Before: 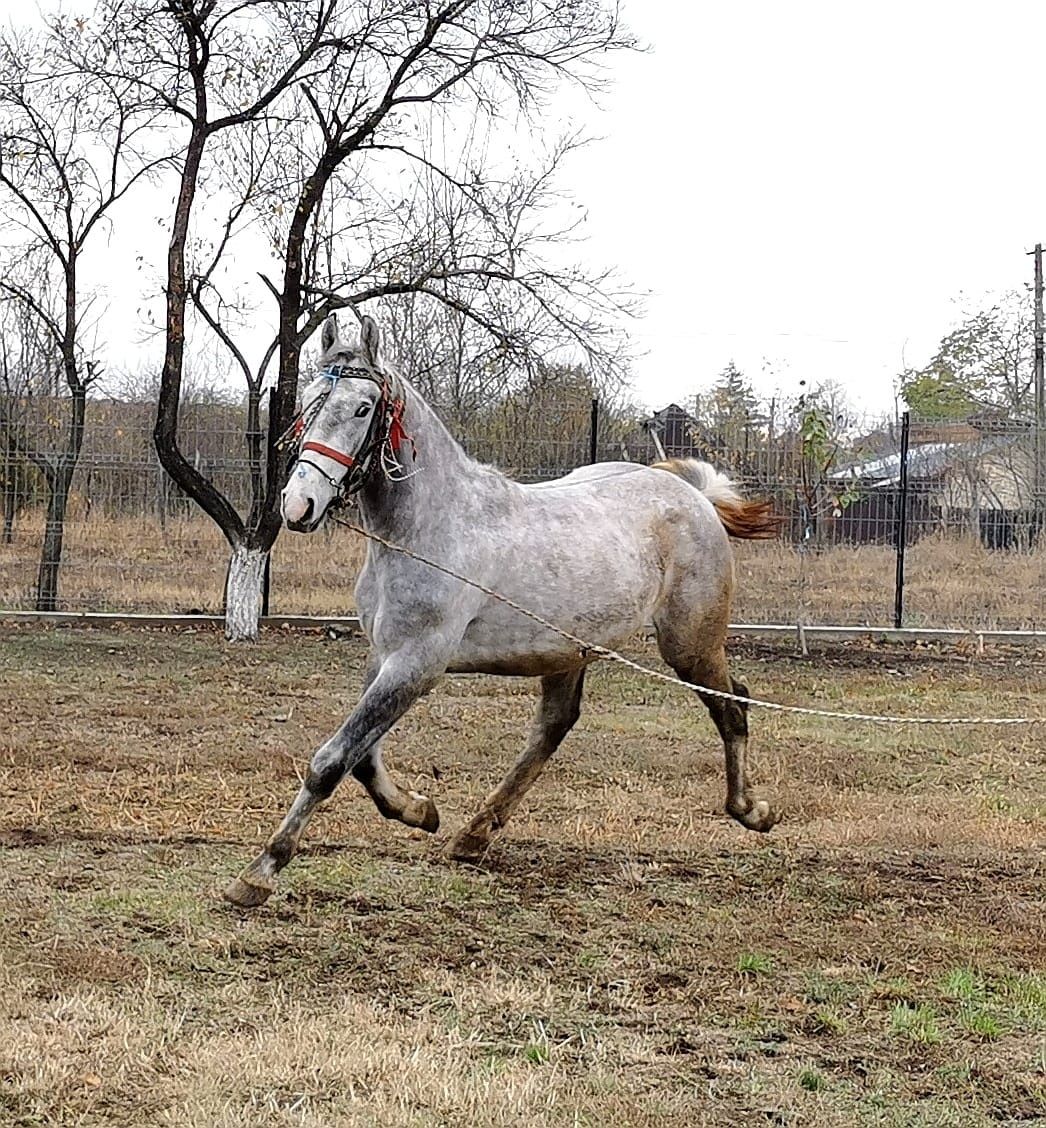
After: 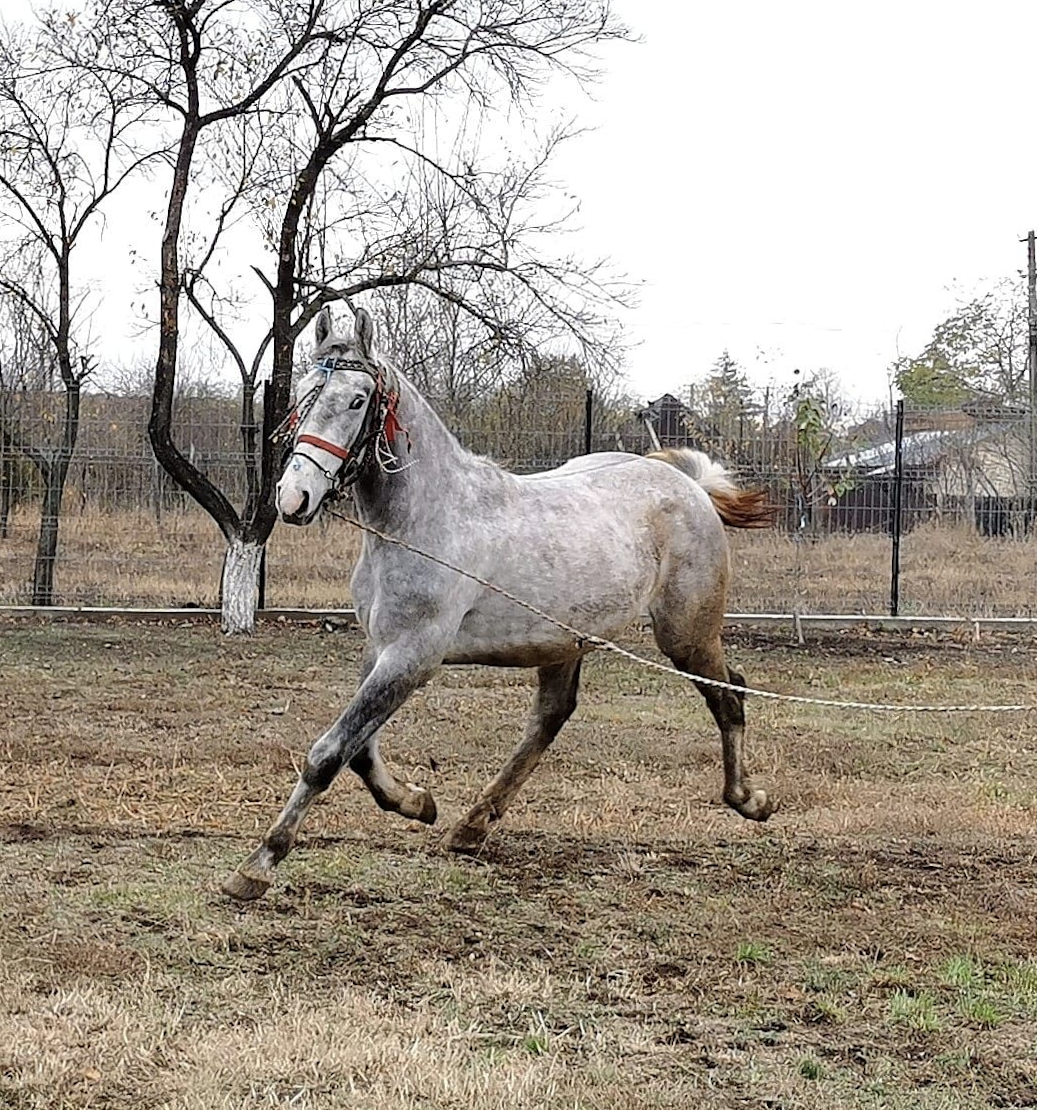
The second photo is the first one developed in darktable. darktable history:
contrast brightness saturation: saturation -0.17
rotate and perspective: rotation -0.45°, automatic cropping original format, crop left 0.008, crop right 0.992, crop top 0.012, crop bottom 0.988
exposure: compensate highlight preservation false
